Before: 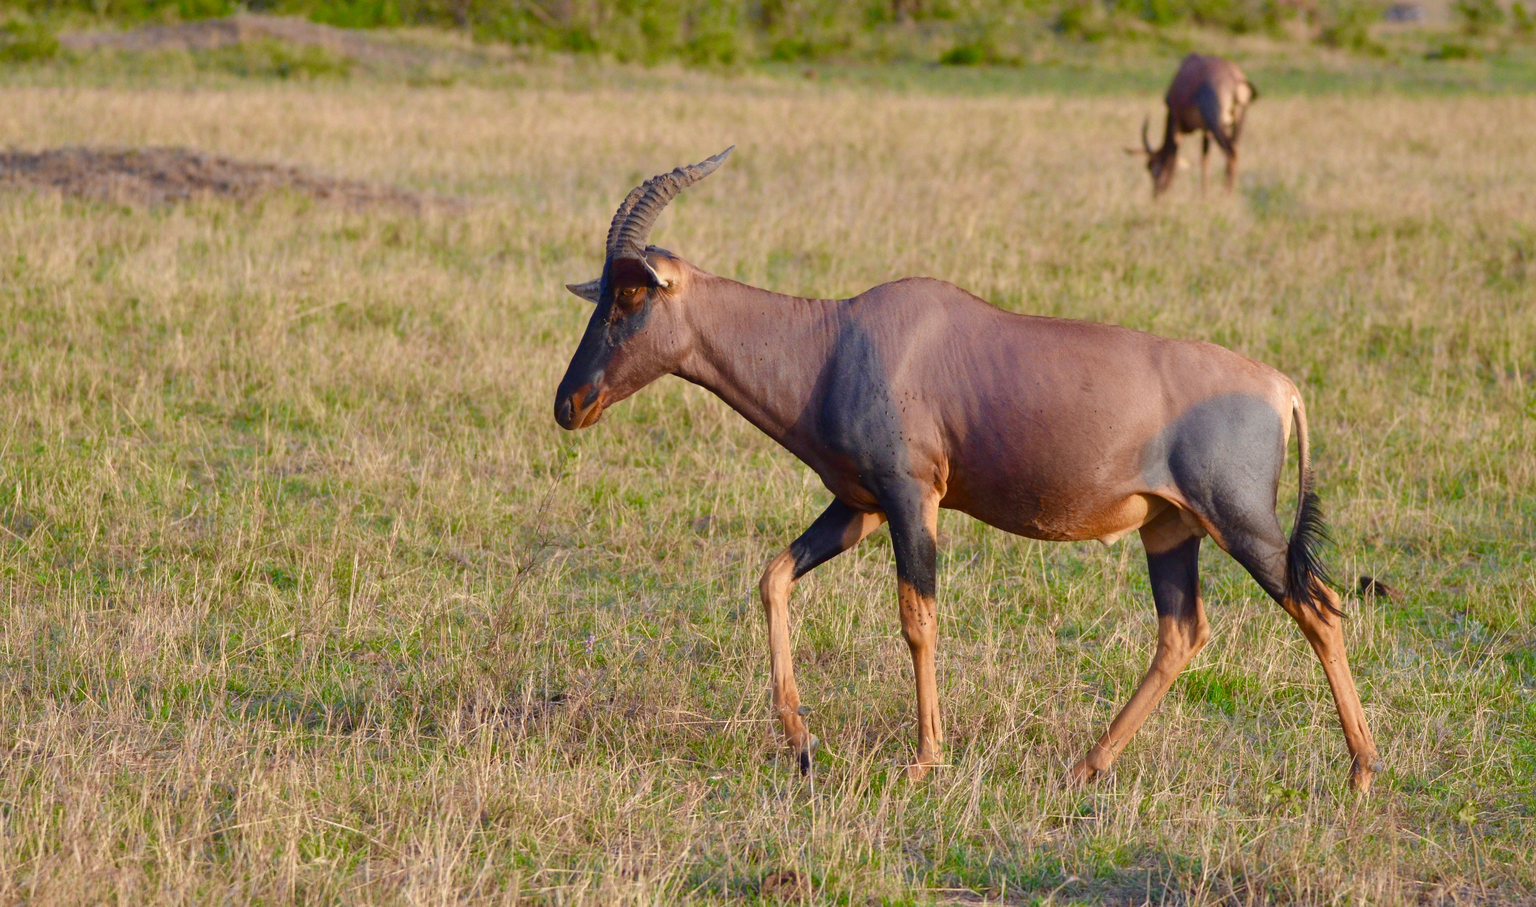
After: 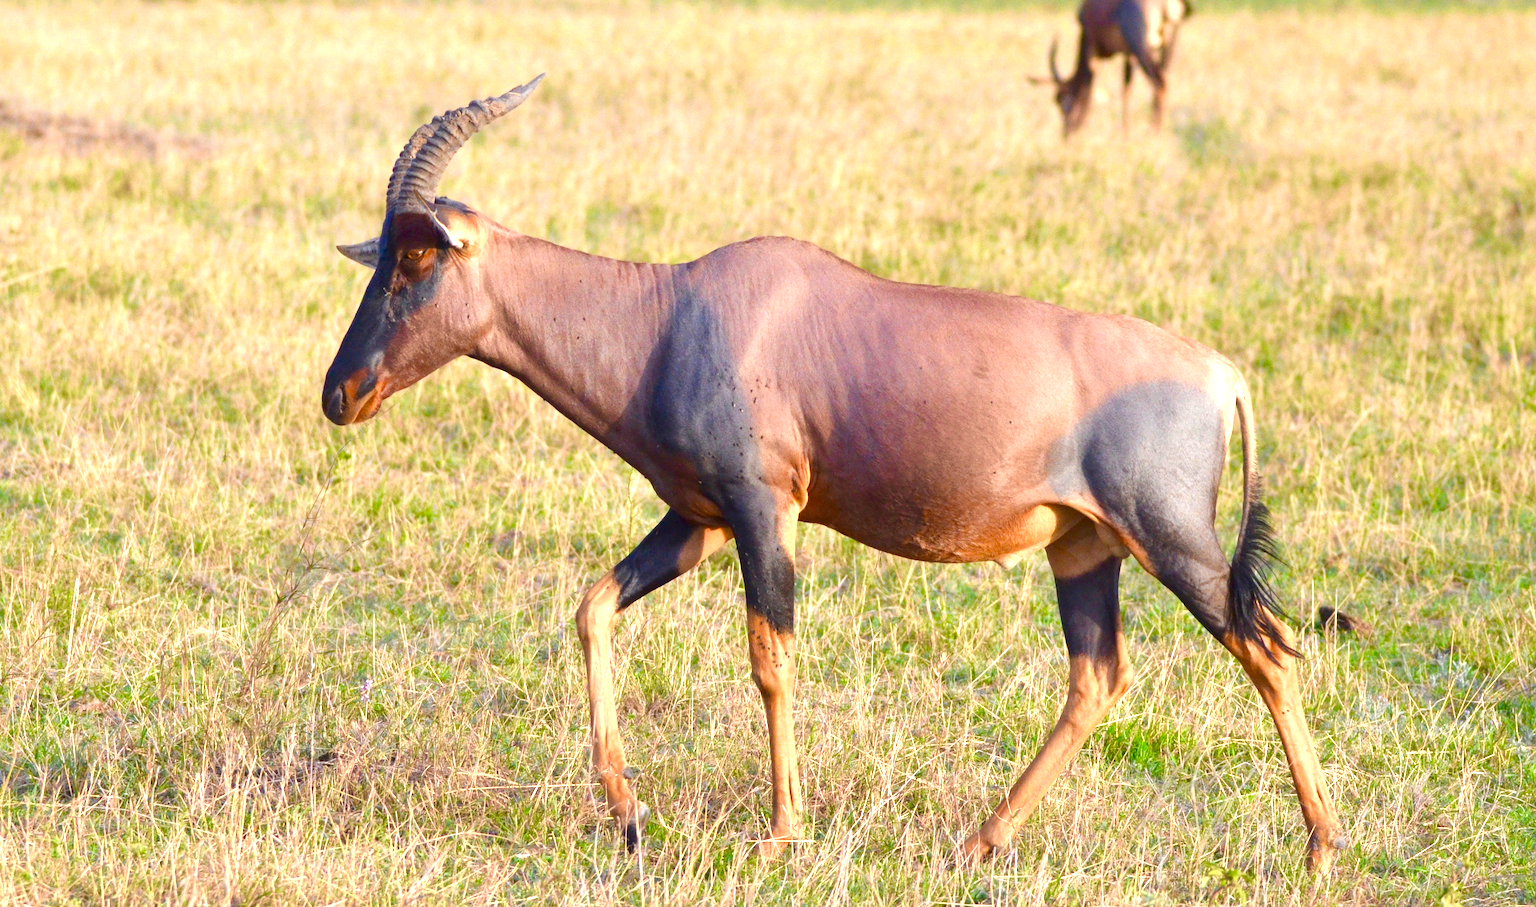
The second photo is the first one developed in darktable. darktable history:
crop: left 19.159%, top 9.58%, bottom 9.58%
exposure: black level correction 0.001, exposure 1.129 EV, compensate exposure bias true, compensate highlight preservation false
